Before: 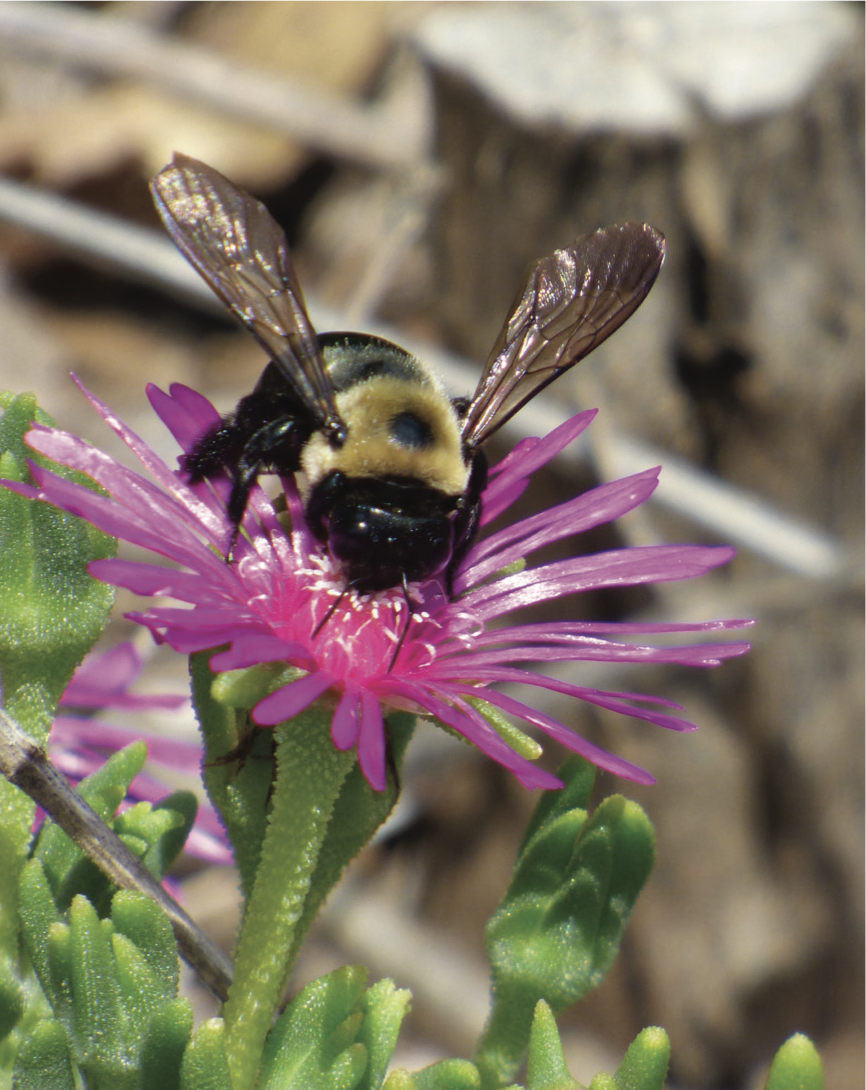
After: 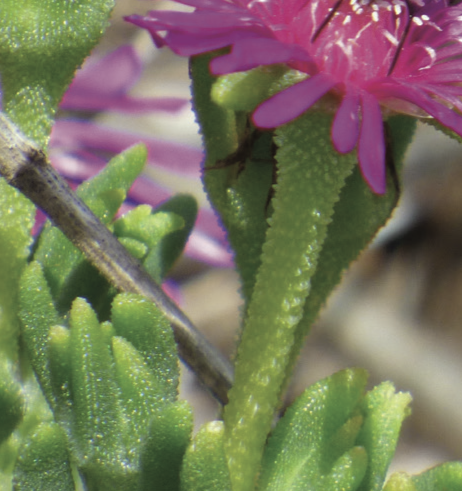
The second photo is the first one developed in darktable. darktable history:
white balance: red 0.978, blue 0.999
crop and rotate: top 54.778%, right 46.61%, bottom 0.159%
color zones: curves: ch0 [(0.068, 0.464) (0.25, 0.5) (0.48, 0.508) (0.75, 0.536) (0.886, 0.476) (0.967, 0.456)]; ch1 [(0.066, 0.456) (0.25, 0.5) (0.616, 0.508) (0.746, 0.56) (0.934, 0.444)]
